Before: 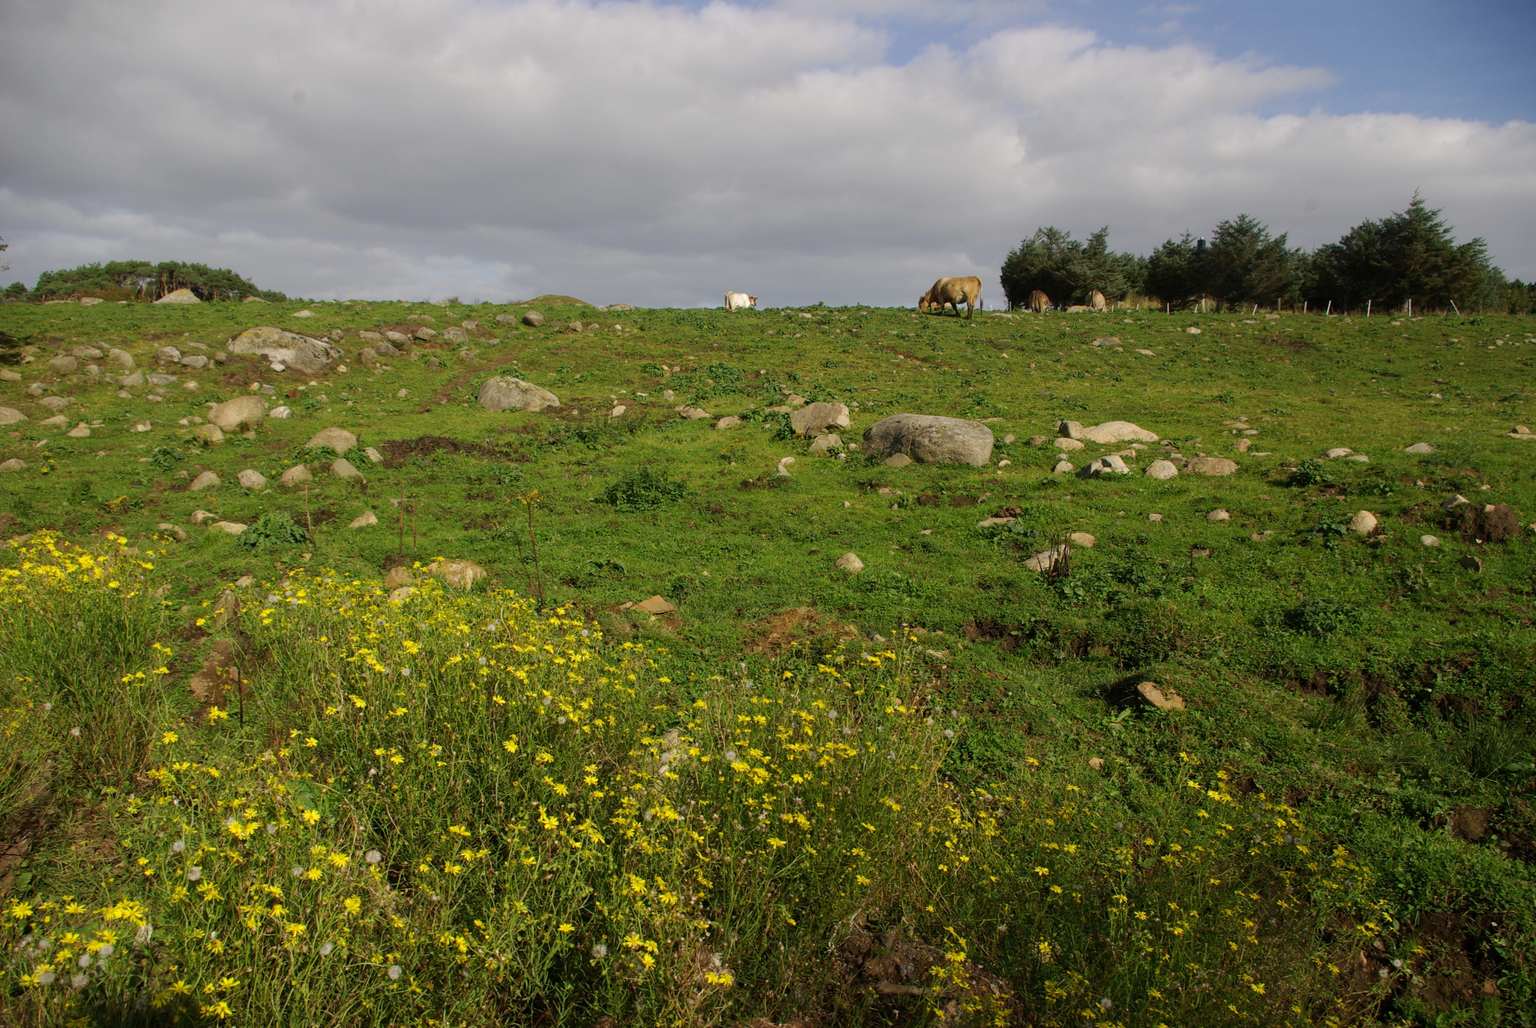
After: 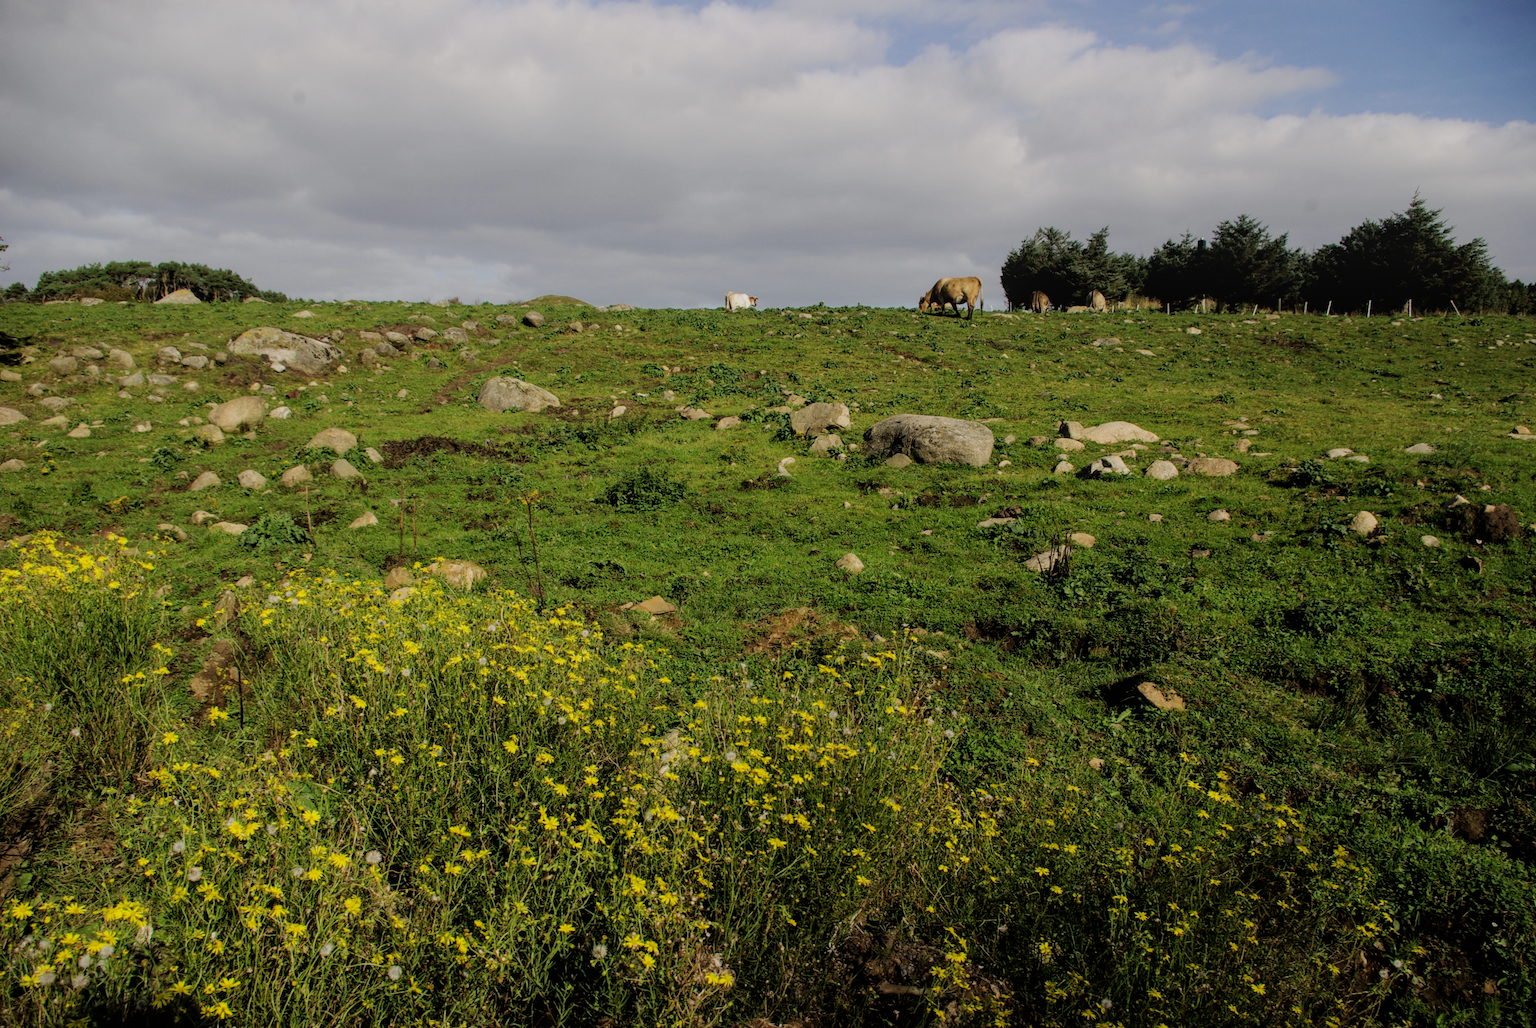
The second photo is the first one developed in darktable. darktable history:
filmic rgb: black relative exposure -5 EV, hardness 2.88, contrast 1.2, highlights saturation mix -30%
local contrast: detail 110%
